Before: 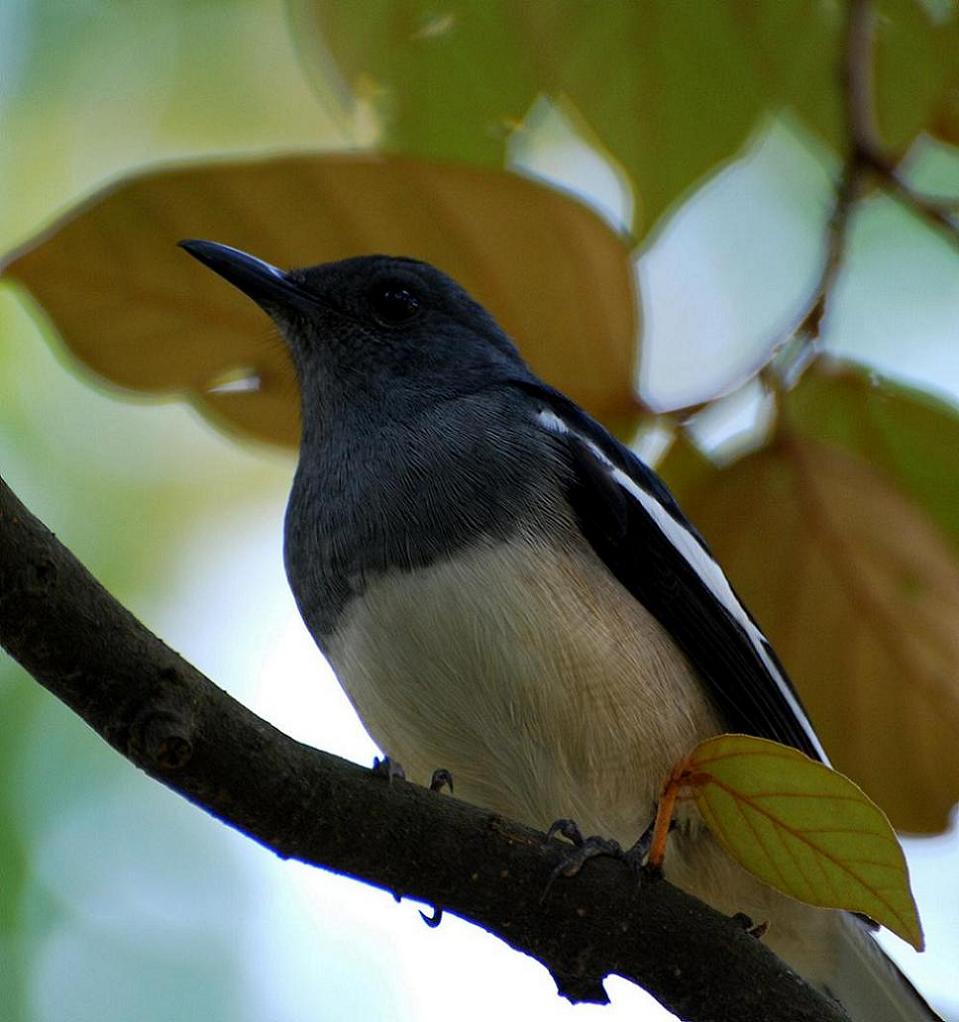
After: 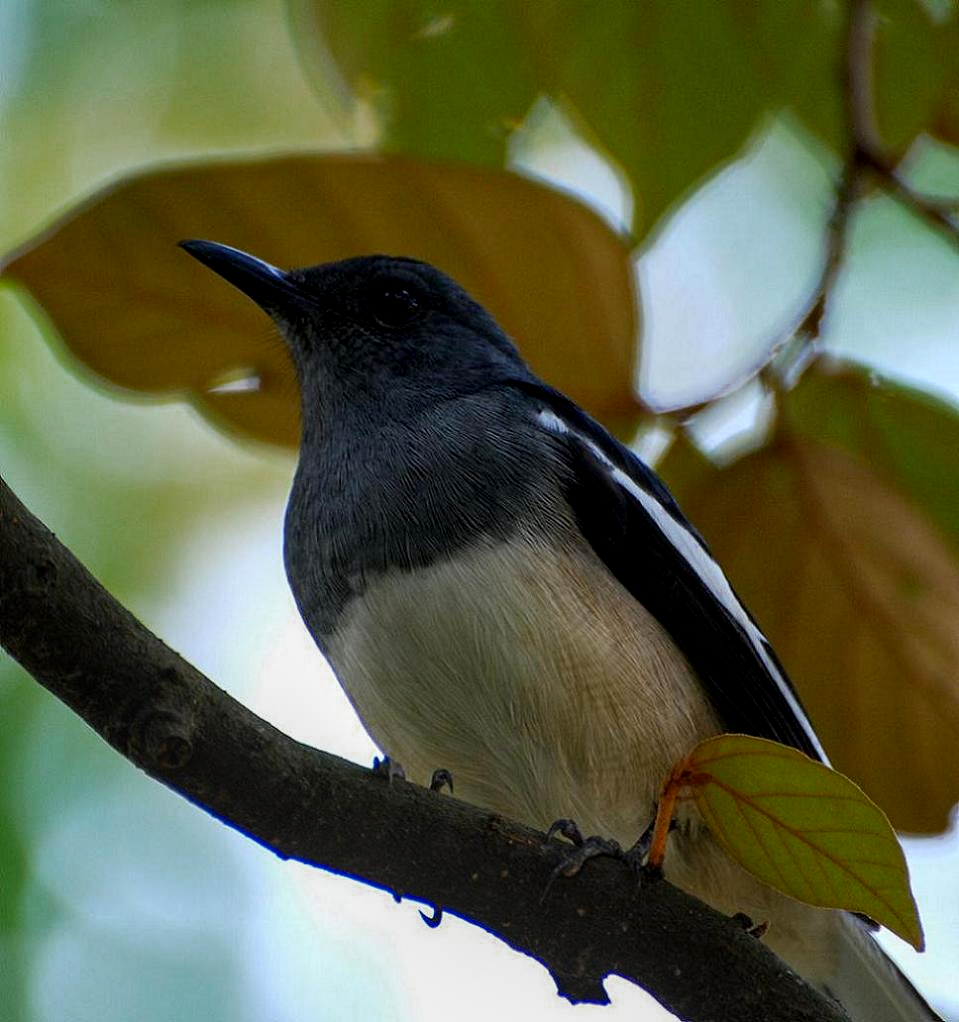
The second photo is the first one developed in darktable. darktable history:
local contrast: on, module defaults
contrast brightness saturation: contrast 0.045, saturation 0.065
color zones: curves: ch0 [(0.27, 0.396) (0.563, 0.504) (0.75, 0.5) (0.787, 0.307)]
